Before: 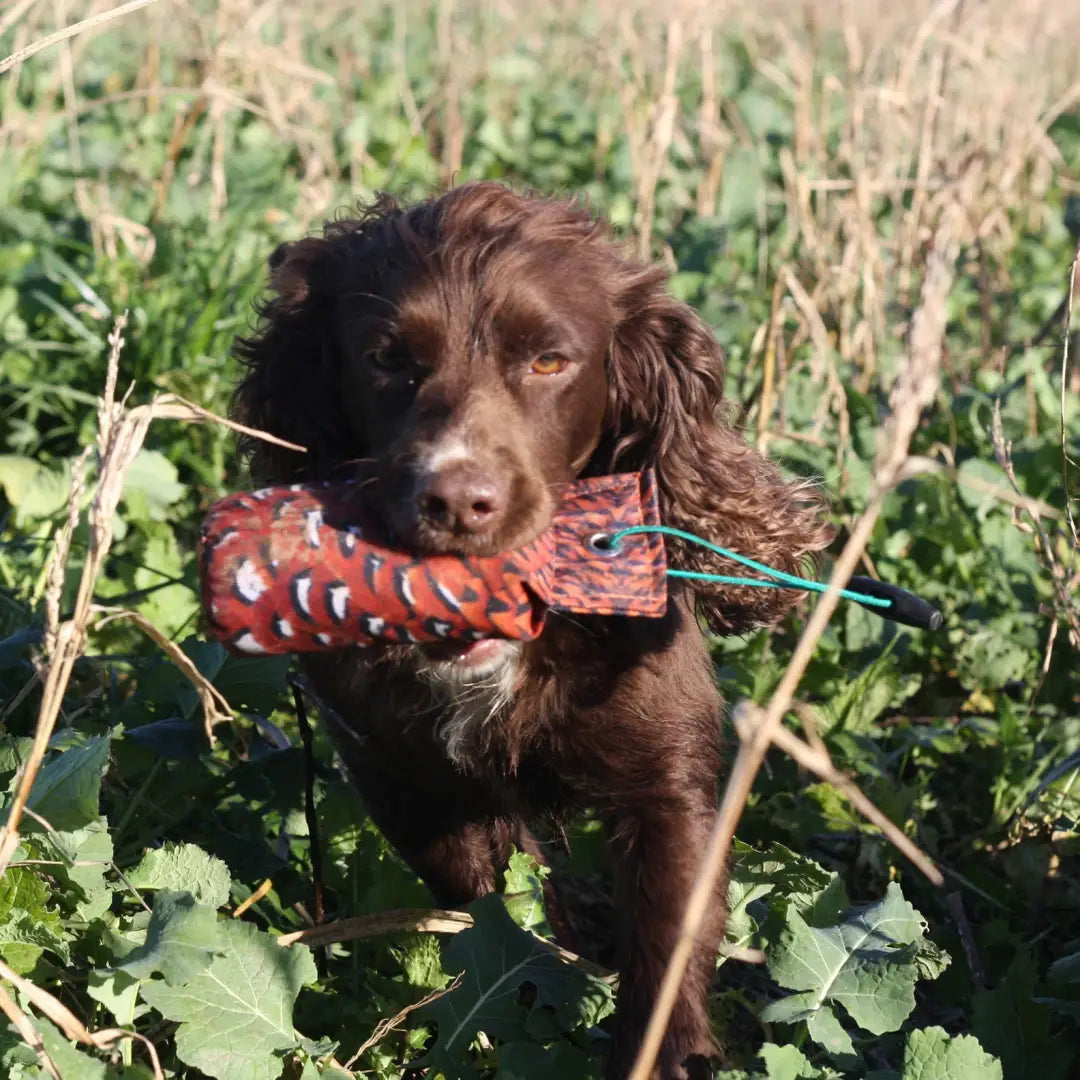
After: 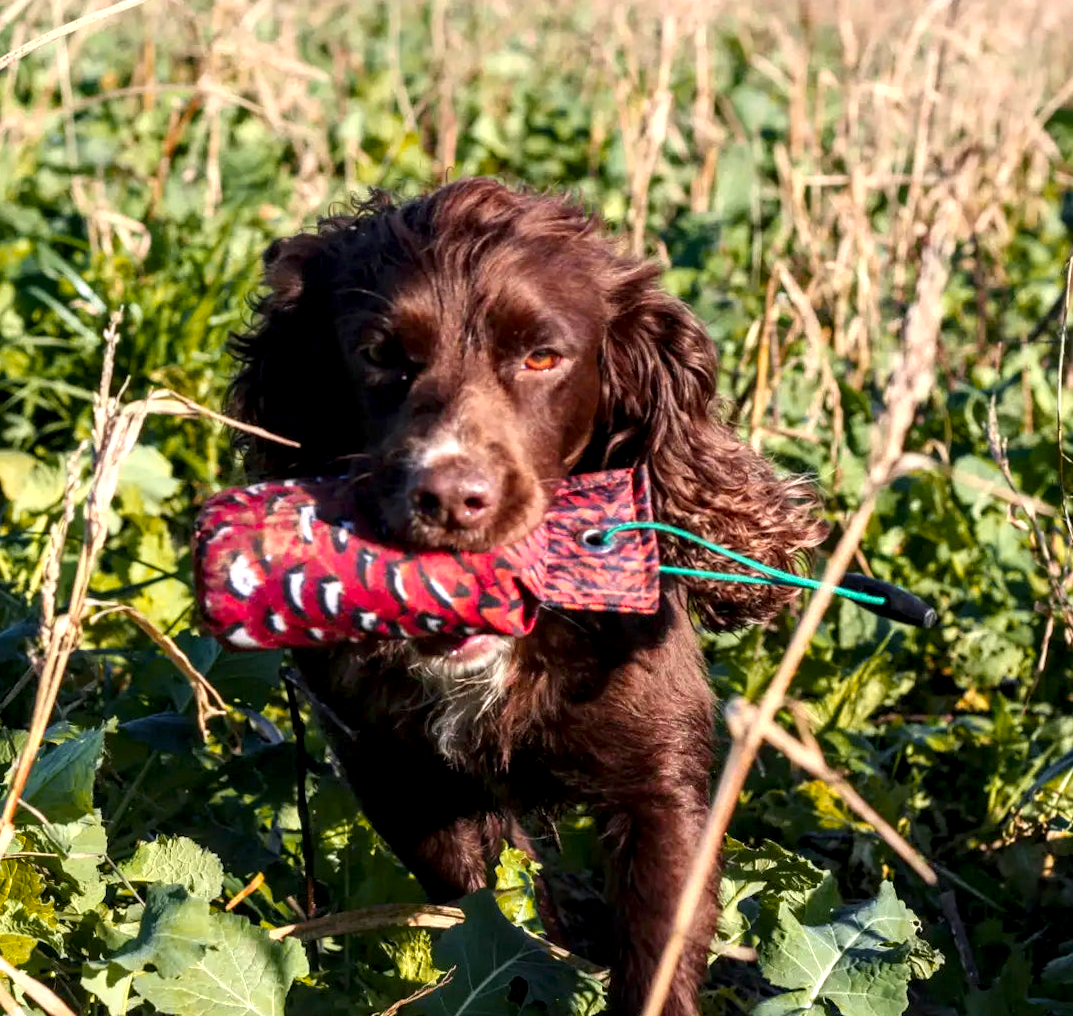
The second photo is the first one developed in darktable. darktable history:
crop and rotate: top 0%, bottom 5.097%
local contrast: detail 160%
rotate and perspective: rotation 0.192°, lens shift (horizontal) -0.015, crop left 0.005, crop right 0.996, crop top 0.006, crop bottom 0.99
color zones: curves: ch1 [(0.239, 0.552) (0.75, 0.5)]; ch2 [(0.25, 0.462) (0.749, 0.457)], mix 25.94%
contrast brightness saturation: contrast 0.07
color balance rgb: perceptual saturation grading › global saturation 30%, global vibrance 10%
